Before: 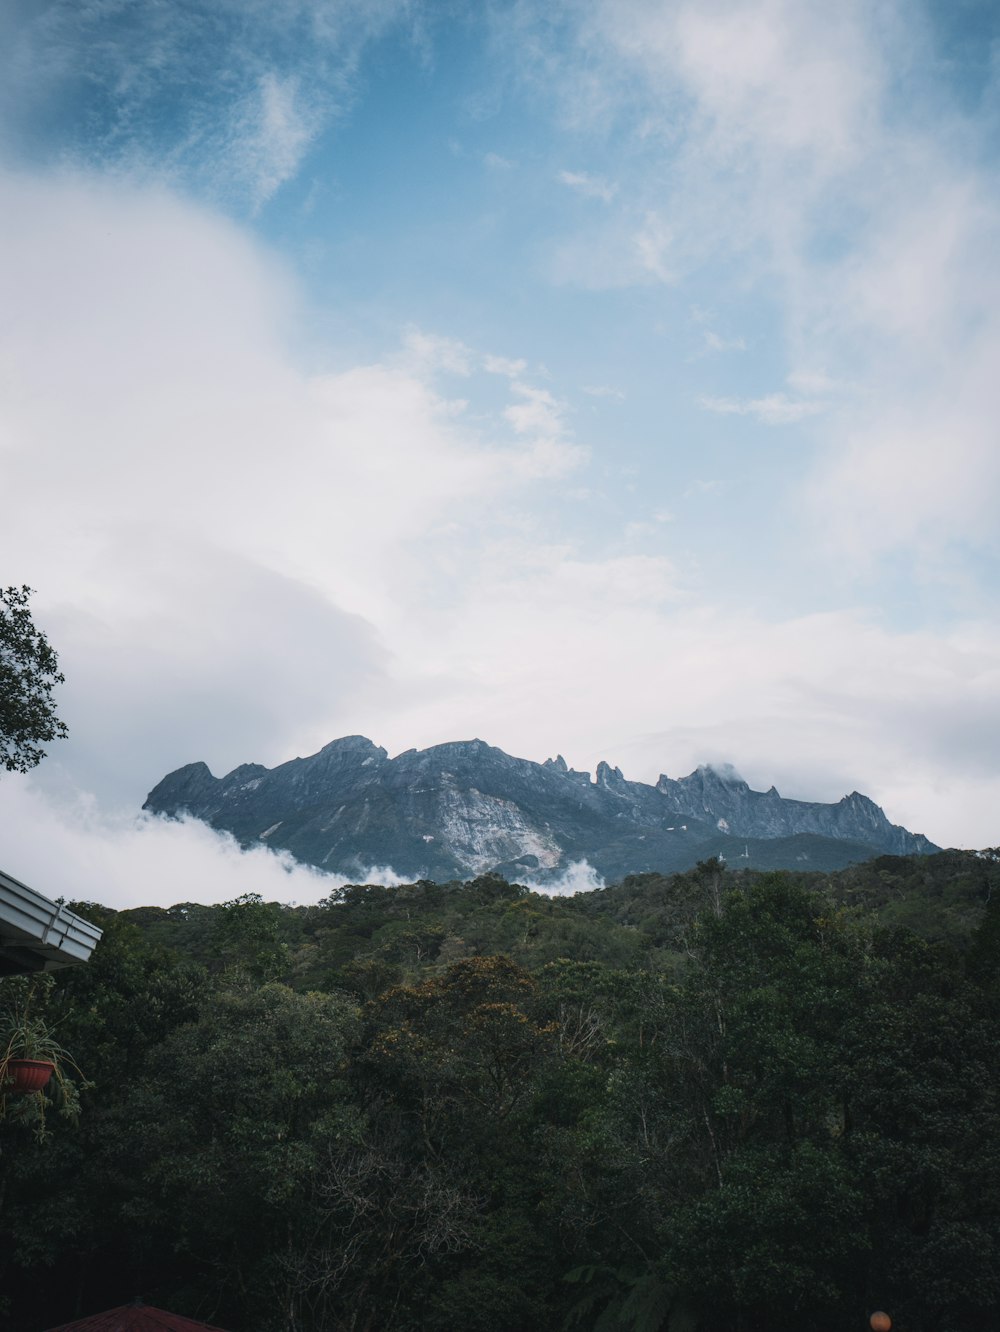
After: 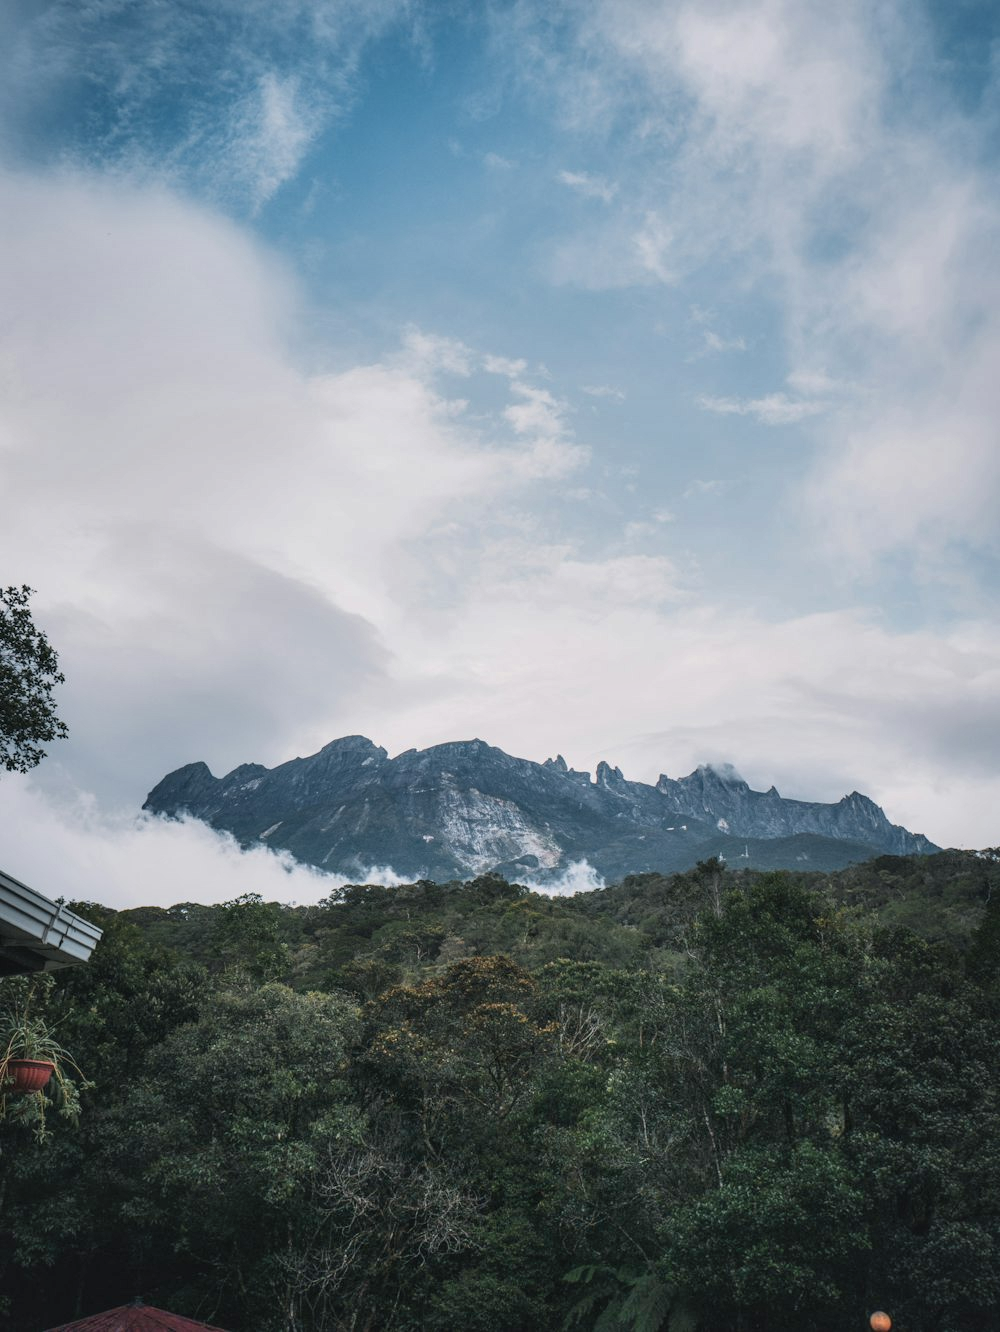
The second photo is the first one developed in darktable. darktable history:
shadows and highlights: low approximation 0.01, soften with gaussian
local contrast: on, module defaults
